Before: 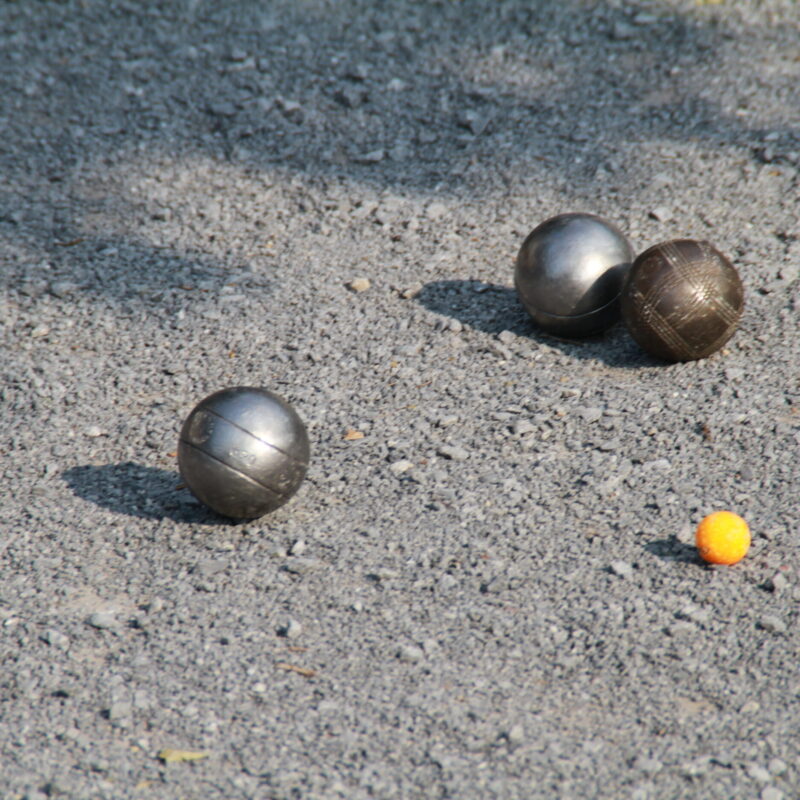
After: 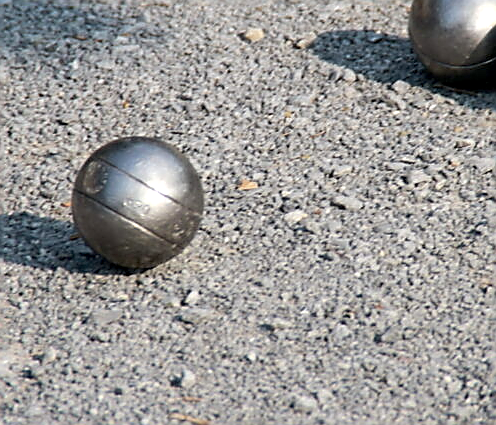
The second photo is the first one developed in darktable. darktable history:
crop: left 13.312%, top 31.28%, right 24.627%, bottom 15.582%
exposure: black level correction 0.005, exposure 0.286 EV, compensate highlight preservation false
sharpen: radius 1.4, amount 1.25, threshold 0.7
